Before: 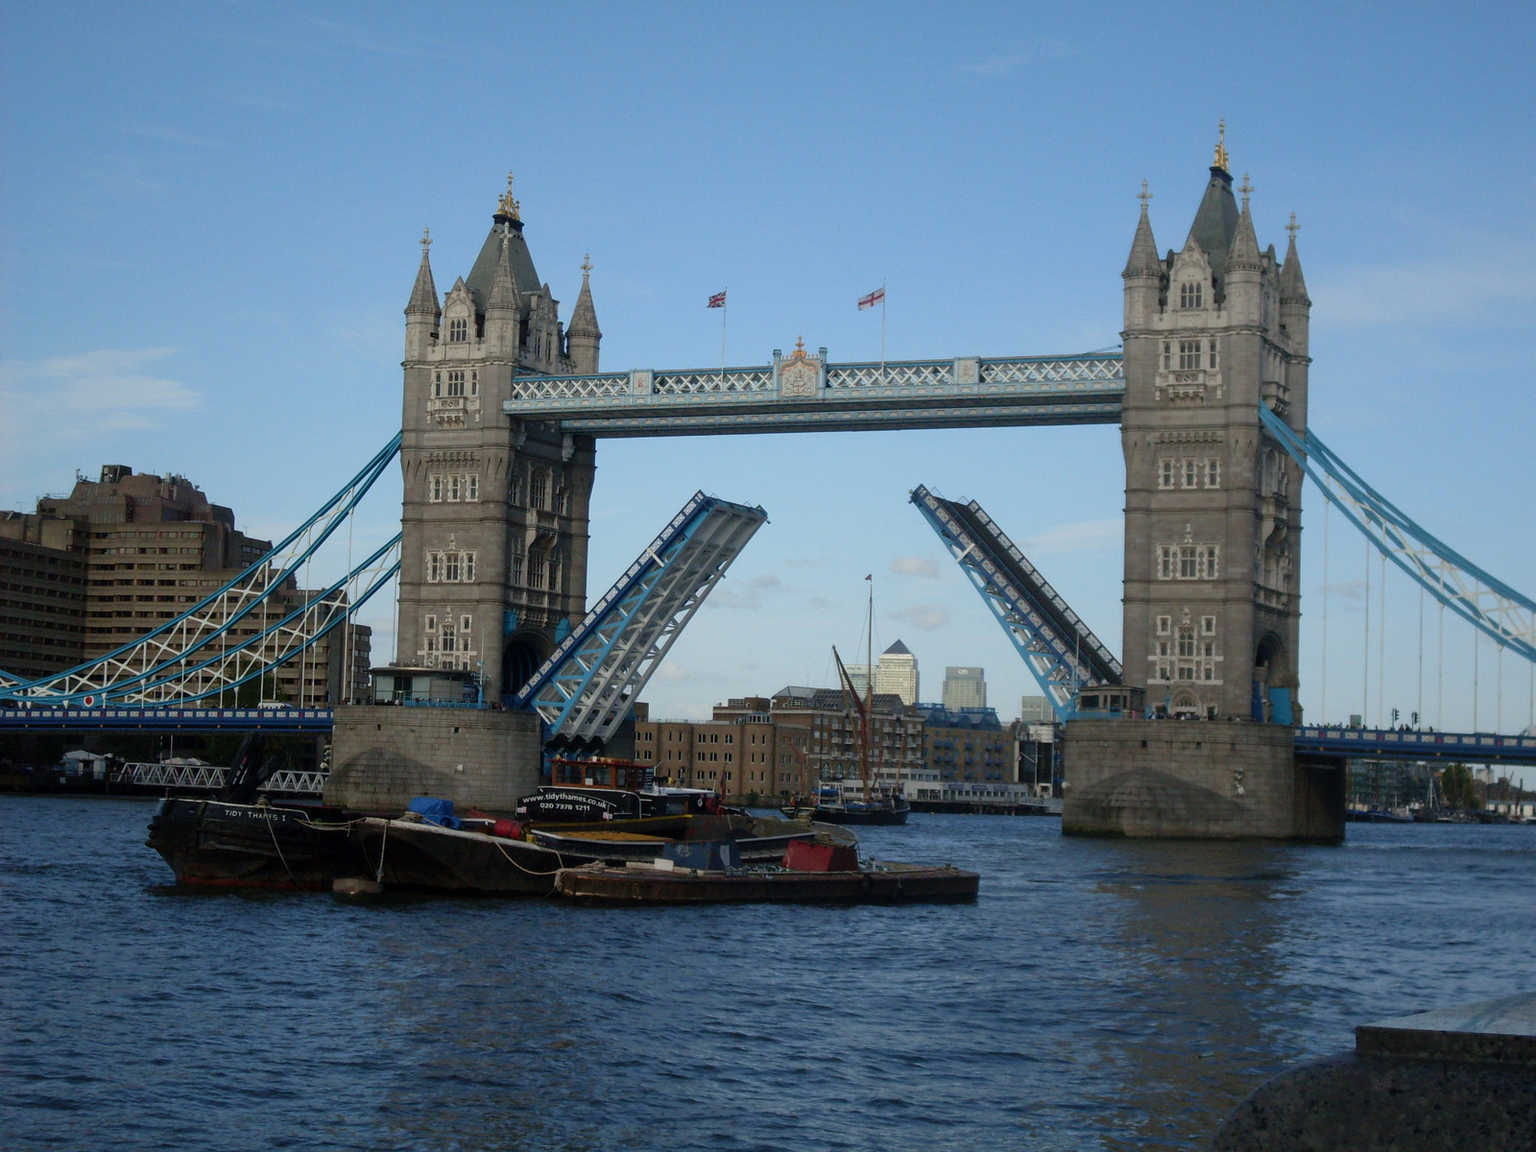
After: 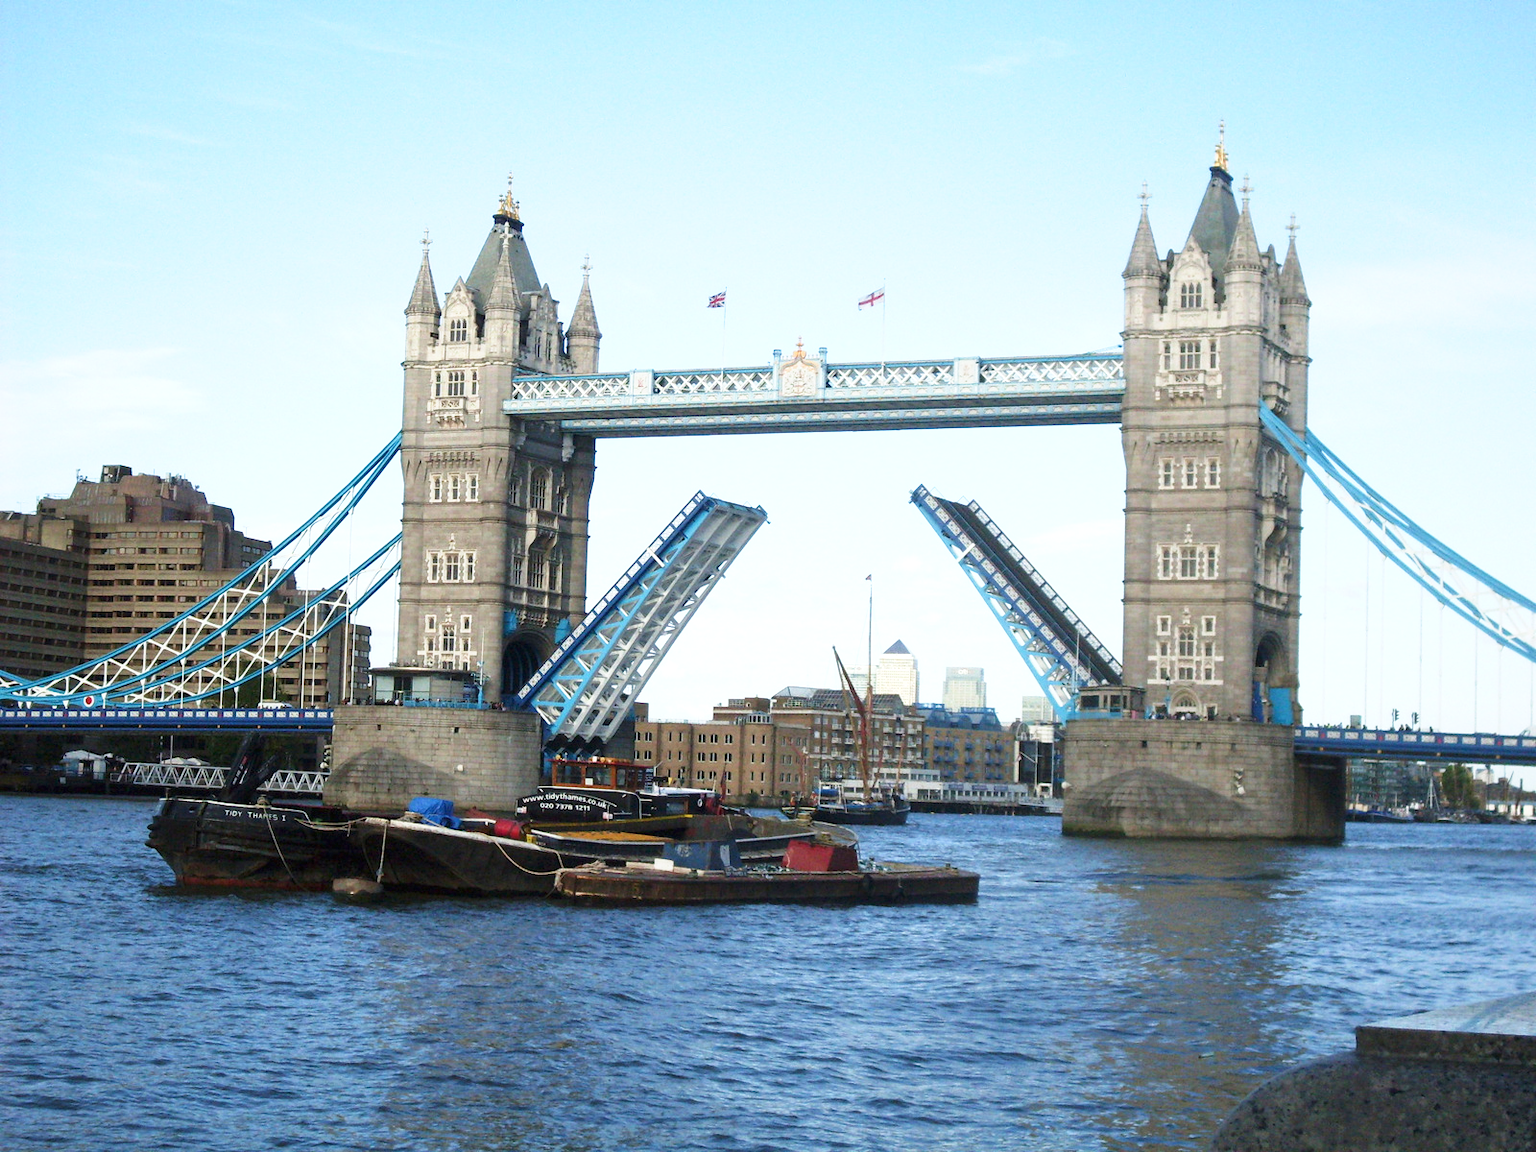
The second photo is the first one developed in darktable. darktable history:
exposure: black level correction 0, exposure 1.1 EV, compensate highlight preservation false
base curve: curves: ch0 [(0, 0) (0.579, 0.807) (1, 1)], preserve colors none
